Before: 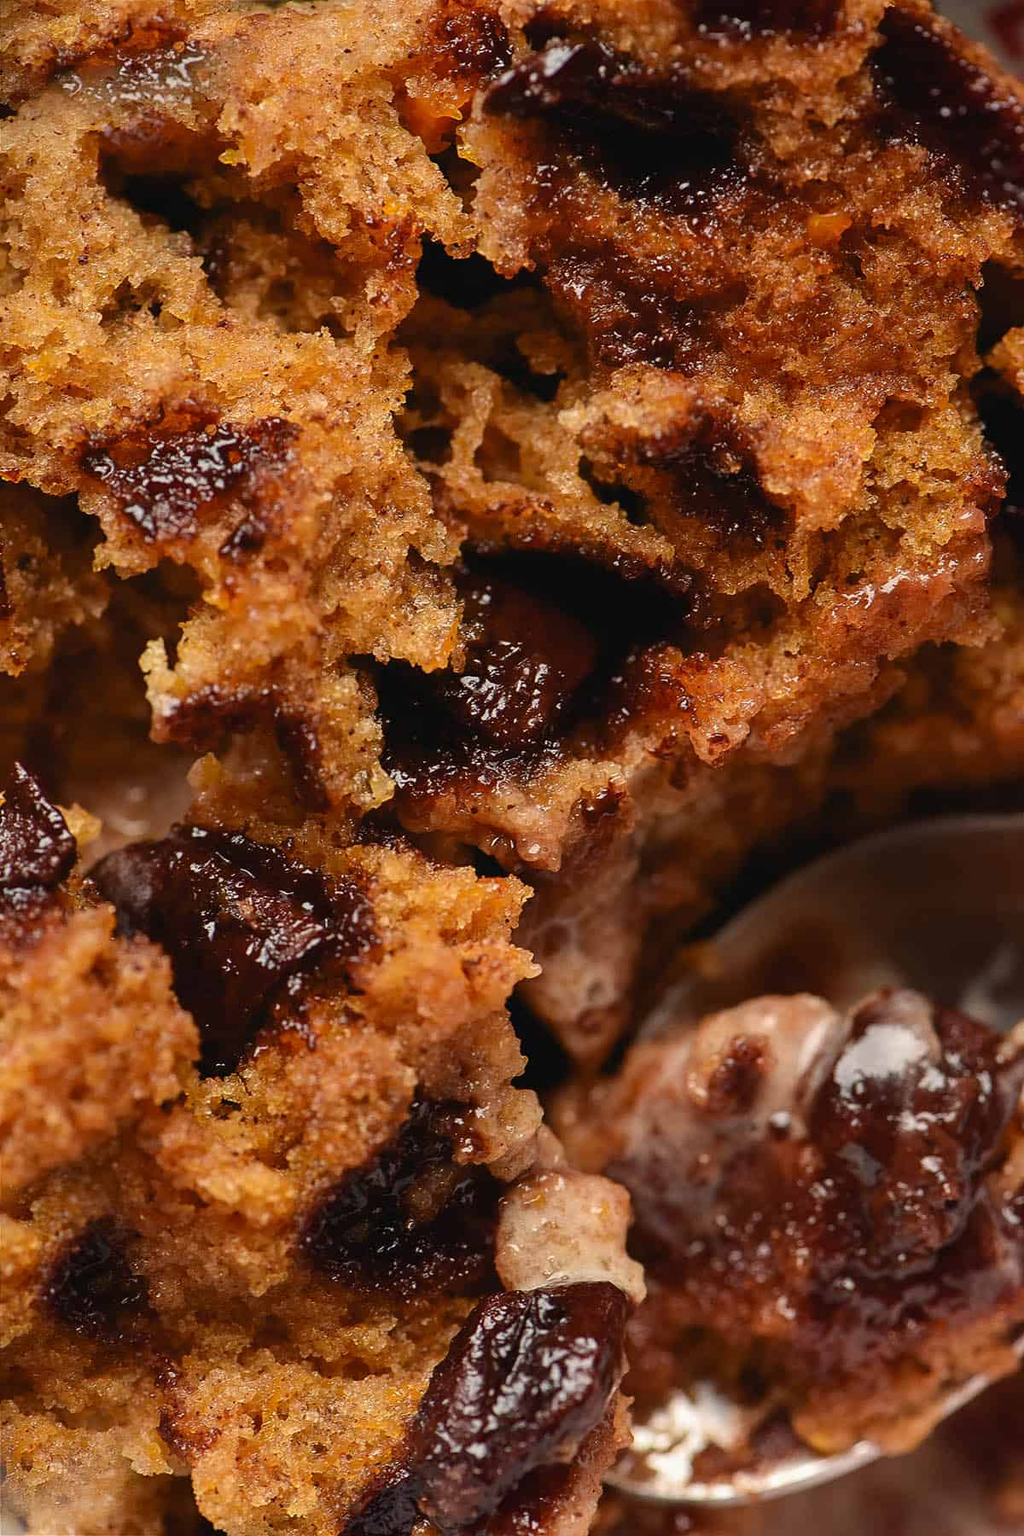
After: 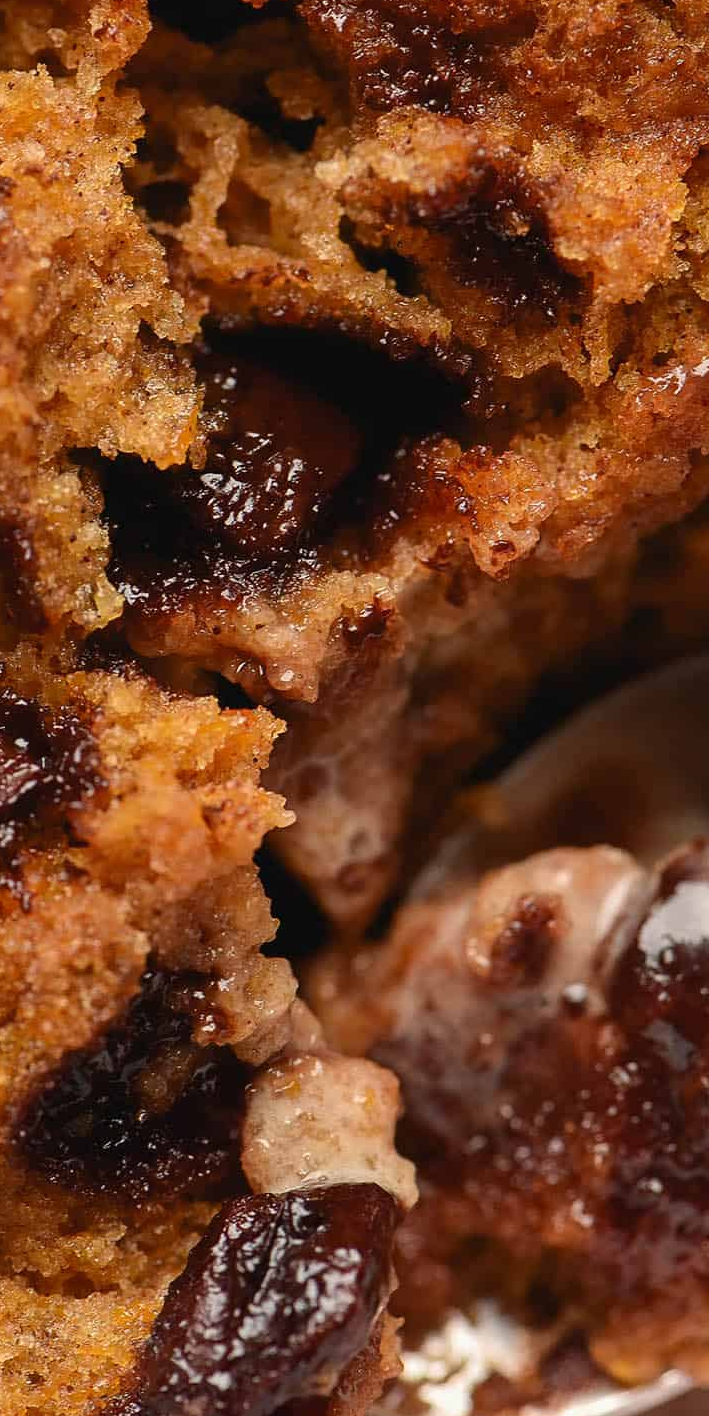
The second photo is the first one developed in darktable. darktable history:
crop and rotate: left 28.256%, top 17.734%, right 12.656%, bottom 3.573%
white balance: red 1, blue 1
